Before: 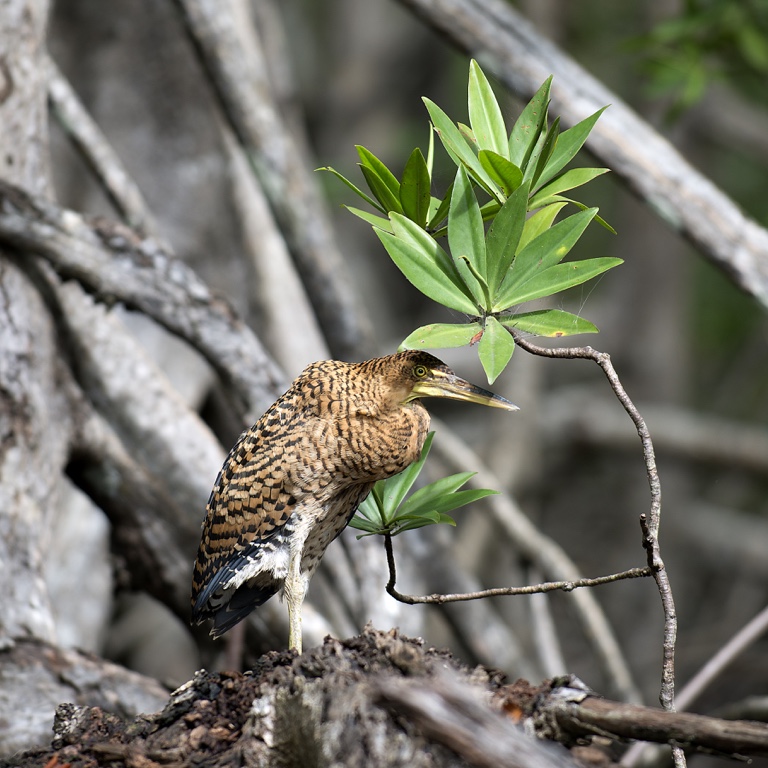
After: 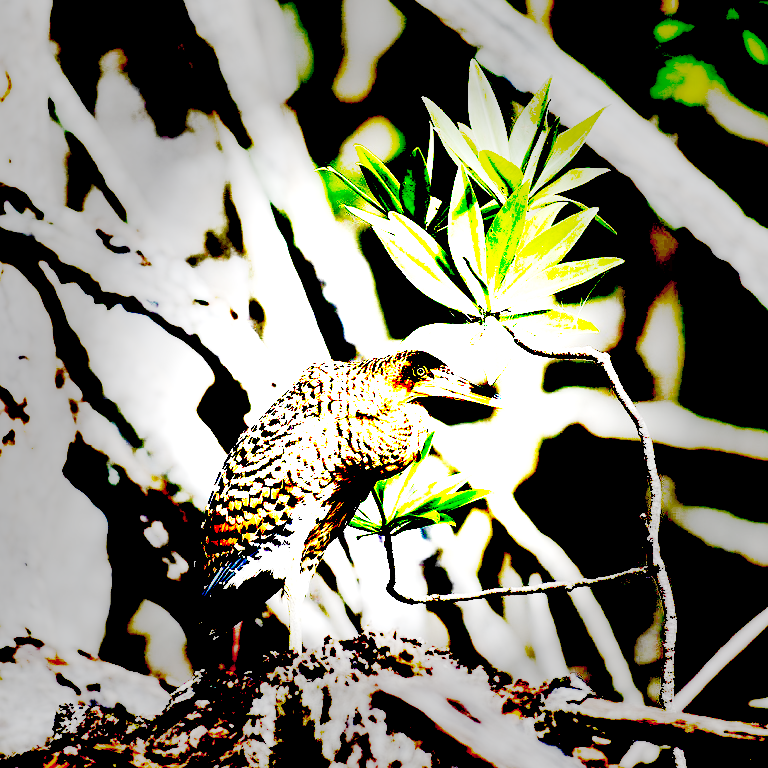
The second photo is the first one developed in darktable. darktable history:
shadows and highlights: soften with gaussian
local contrast: mode bilateral grid, contrast 25, coarseness 60, detail 152%, midtone range 0.2
base curve: curves: ch0 [(0, 0) (0.036, 0.037) (0.121, 0.228) (0.46, 0.76) (0.859, 0.983) (1, 1)], preserve colors none
vignetting: fall-off start 39.59%, fall-off radius 40.79%, brightness -0.586, saturation -0.125
exposure: black level correction 0.099, exposure 2.916 EV, compensate exposure bias true, compensate highlight preservation false
